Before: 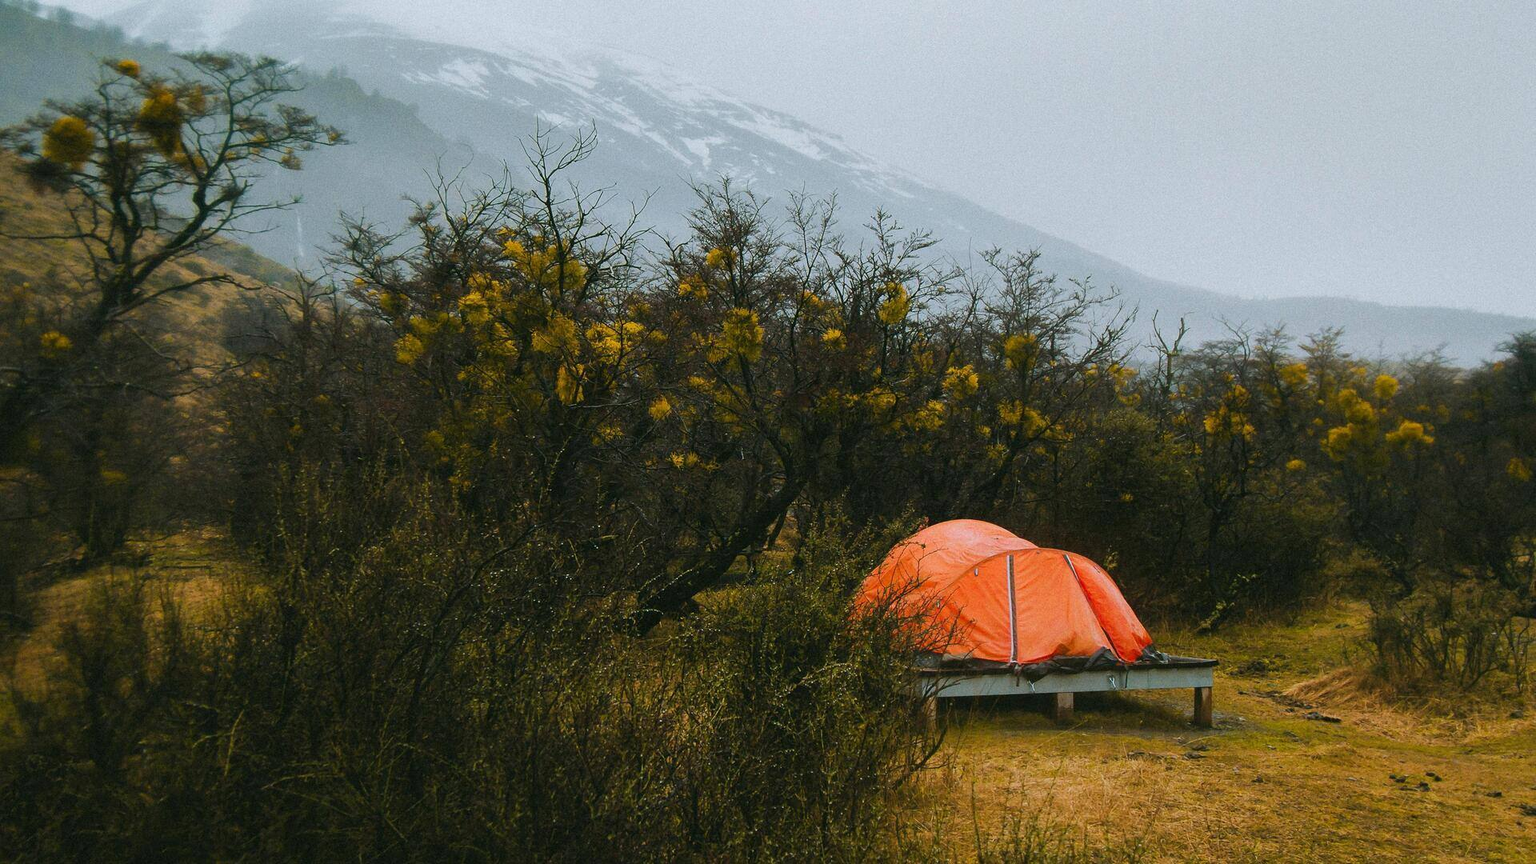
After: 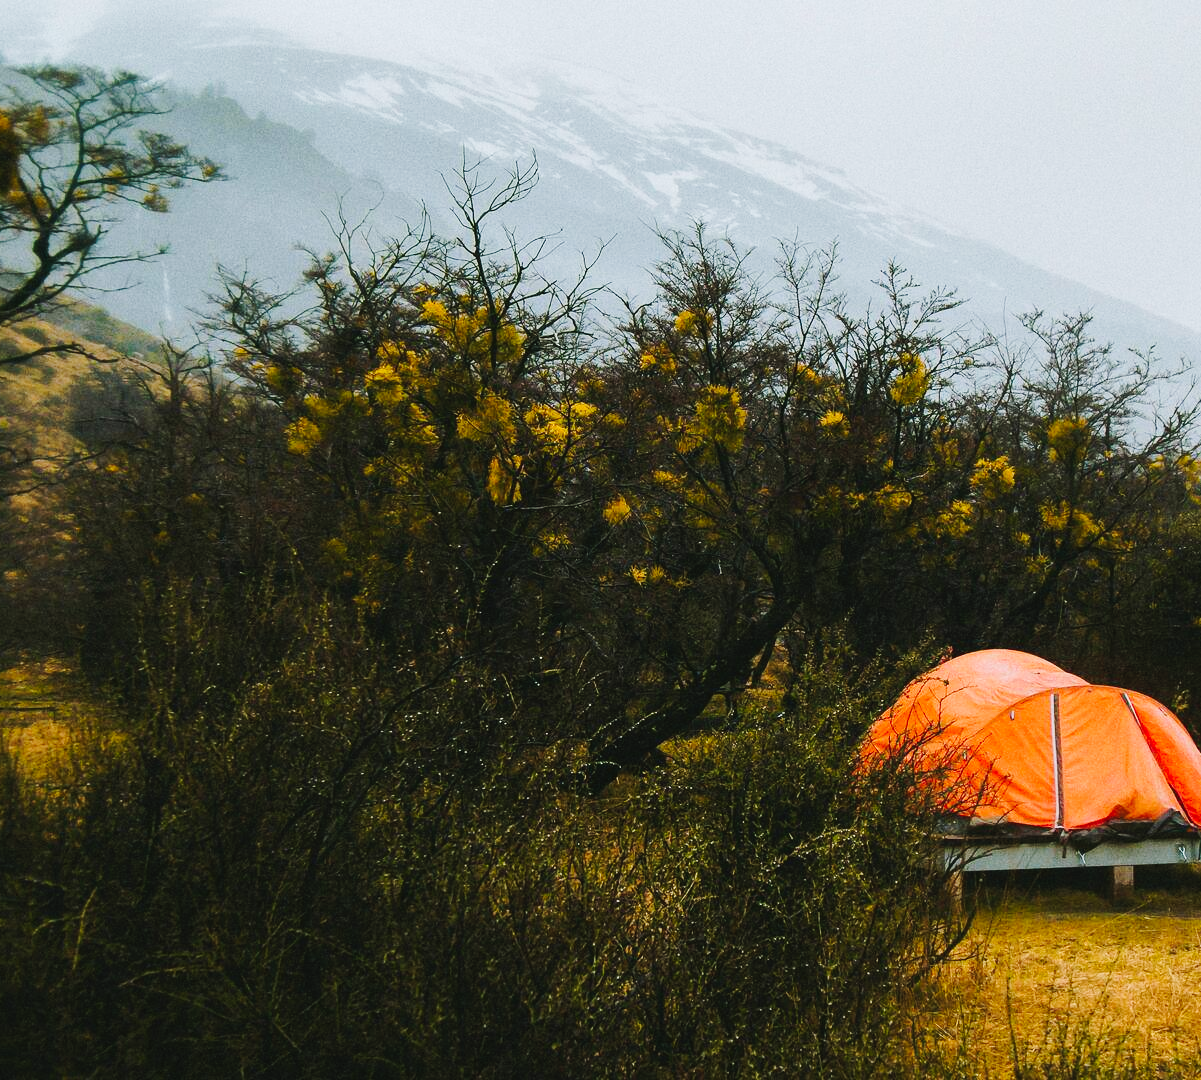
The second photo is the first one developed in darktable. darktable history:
tone curve: curves: ch0 [(0, 0.023) (0.103, 0.087) (0.295, 0.297) (0.445, 0.531) (0.553, 0.665) (0.735, 0.843) (0.994, 1)]; ch1 [(0, 0) (0.427, 0.346) (0.456, 0.426) (0.484, 0.483) (0.509, 0.514) (0.535, 0.56) (0.581, 0.632) (0.646, 0.715) (1, 1)]; ch2 [(0, 0) (0.369, 0.388) (0.449, 0.431) (0.501, 0.495) (0.533, 0.518) (0.572, 0.612) (0.677, 0.752) (1, 1)], preserve colors none
crop: left 10.868%, right 26.579%
